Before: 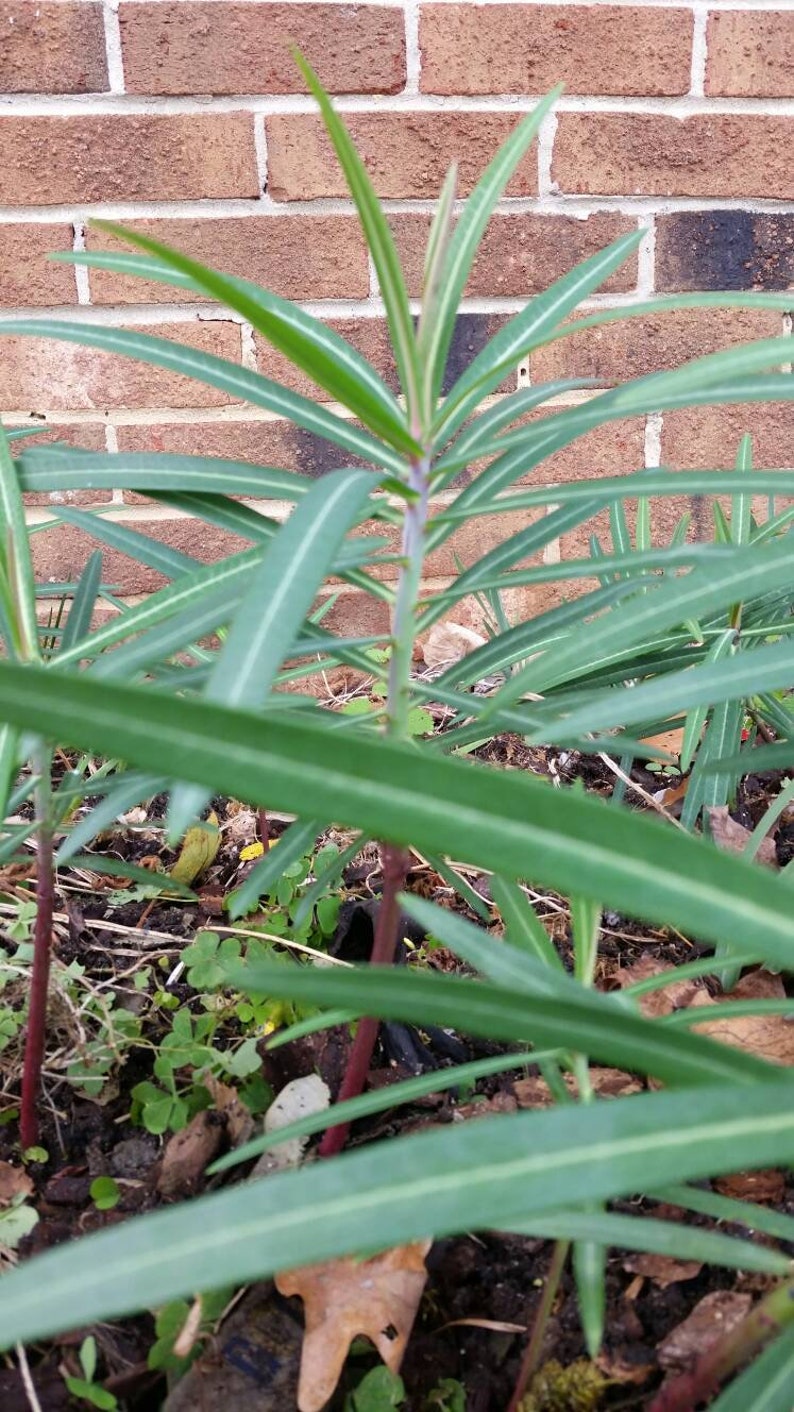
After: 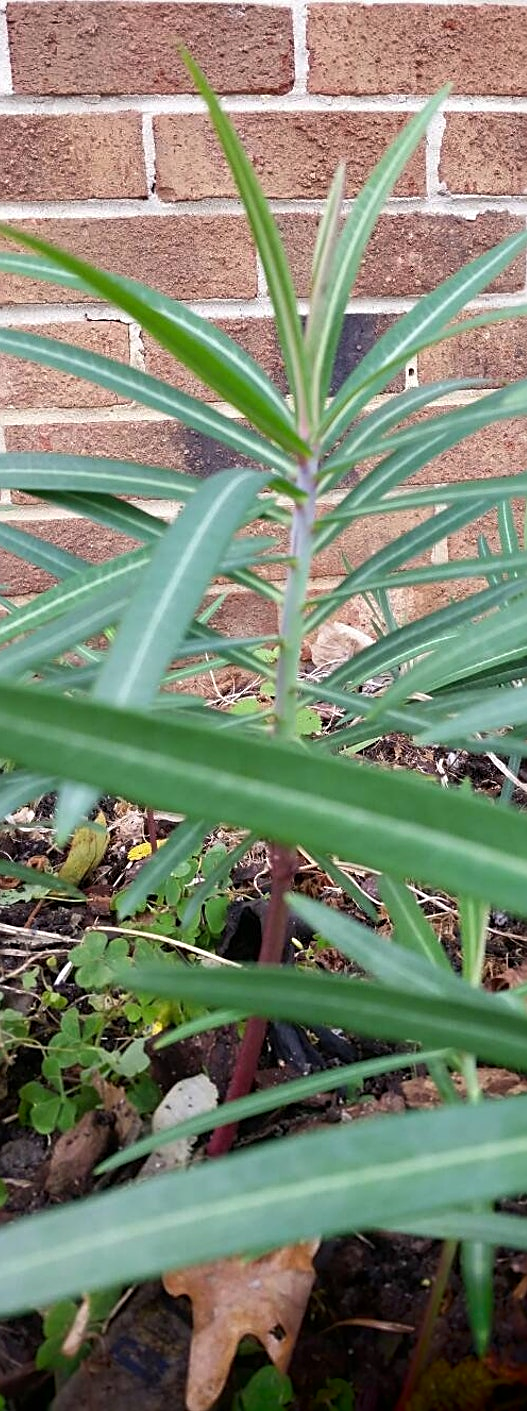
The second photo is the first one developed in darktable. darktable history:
crop and rotate: left 14.322%, right 19.267%
sharpen: on, module defaults
shadows and highlights: shadows -86.13, highlights -37.09, soften with gaussian
